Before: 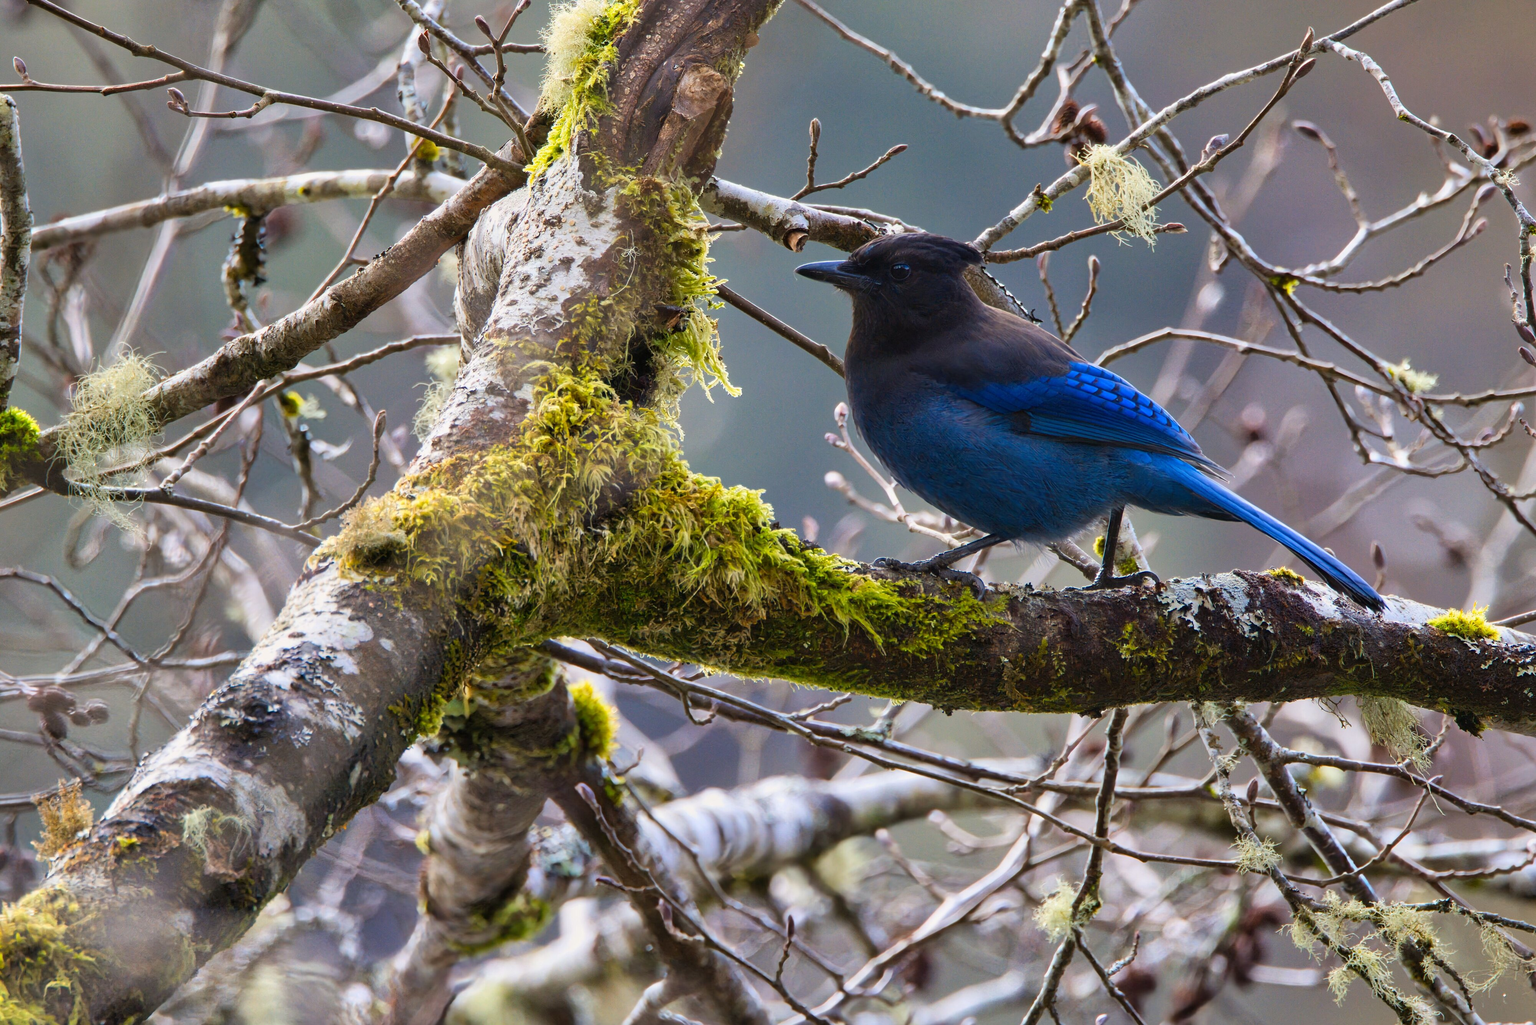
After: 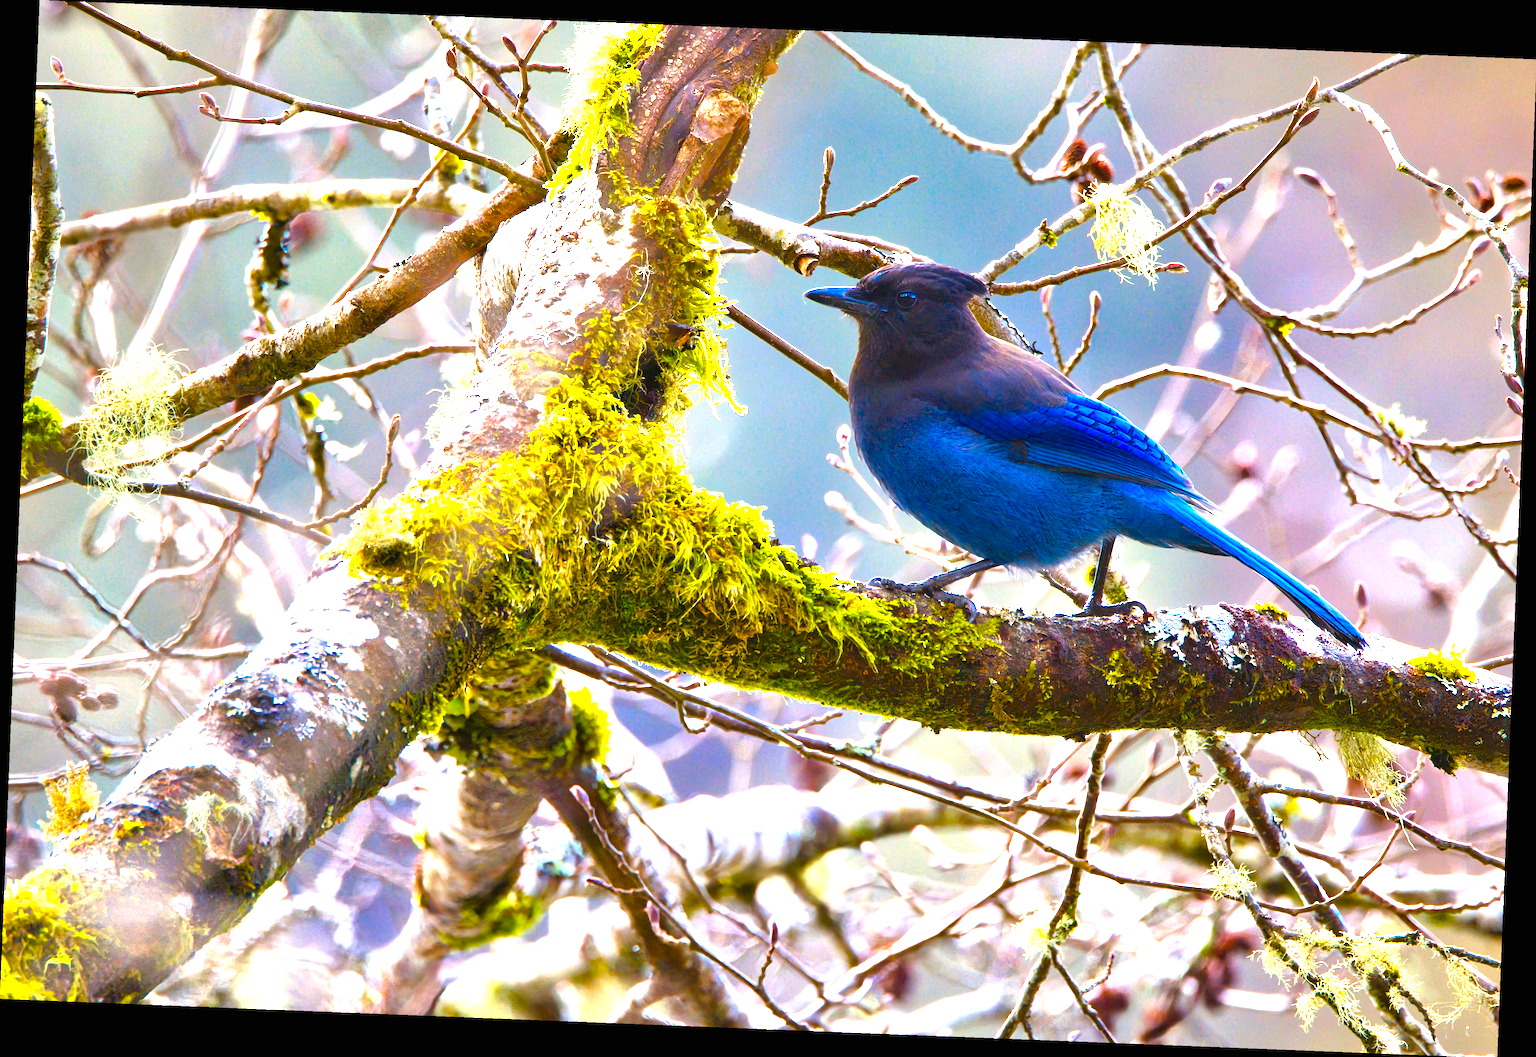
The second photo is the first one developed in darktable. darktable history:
exposure: black level correction 0, exposure 1.2 EV, compensate highlight preservation false
color balance rgb: linear chroma grading › shadows 10%, linear chroma grading › highlights 10%, linear chroma grading › global chroma 15%, linear chroma grading › mid-tones 15%, perceptual saturation grading › global saturation 40%, perceptual saturation grading › highlights -25%, perceptual saturation grading › mid-tones 35%, perceptual saturation grading › shadows 35%, perceptual brilliance grading › global brilliance 11.29%, global vibrance 11.29%
rotate and perspective: rotation 2.27°, automatic cropping off
